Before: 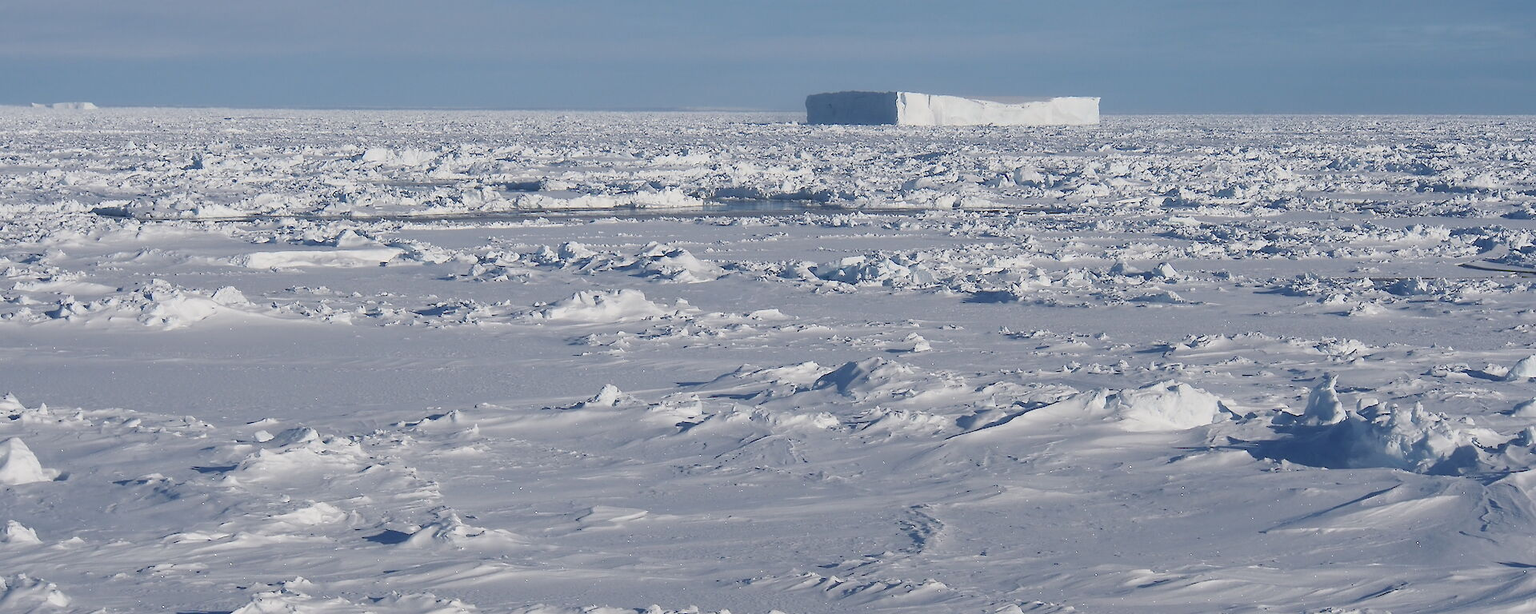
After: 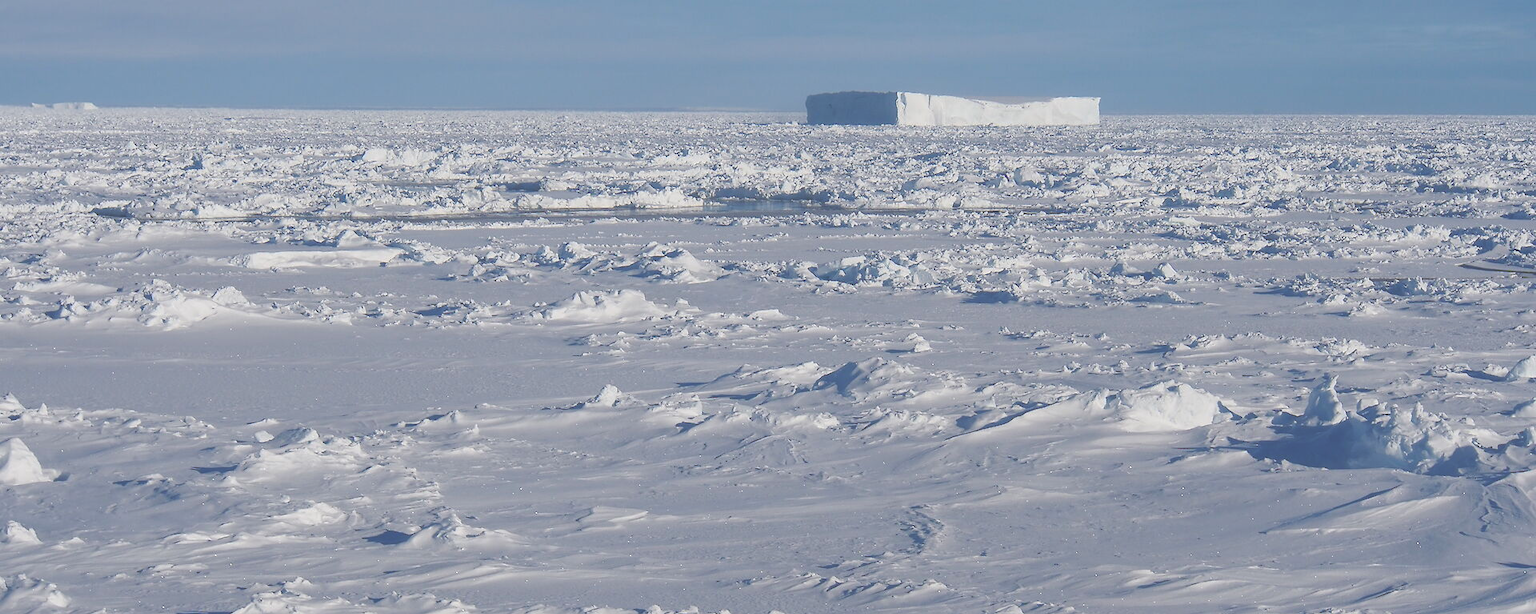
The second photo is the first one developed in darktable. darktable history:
local contrast: detail 114%
exposure: black level correction -0.062, exposure -0.049 EV, compensate highlight preservation false
tone equalizer: edges refinement/feathering 500, mask exposure compensation -1.57 EV, preserve details no
color balance rgb: perceptual saturation grading › global saturation 44.68%, perceptual saturation grading › highlights -50.137%, perceptual saturation grading › shadows 30.329%, global vibrance 20%
